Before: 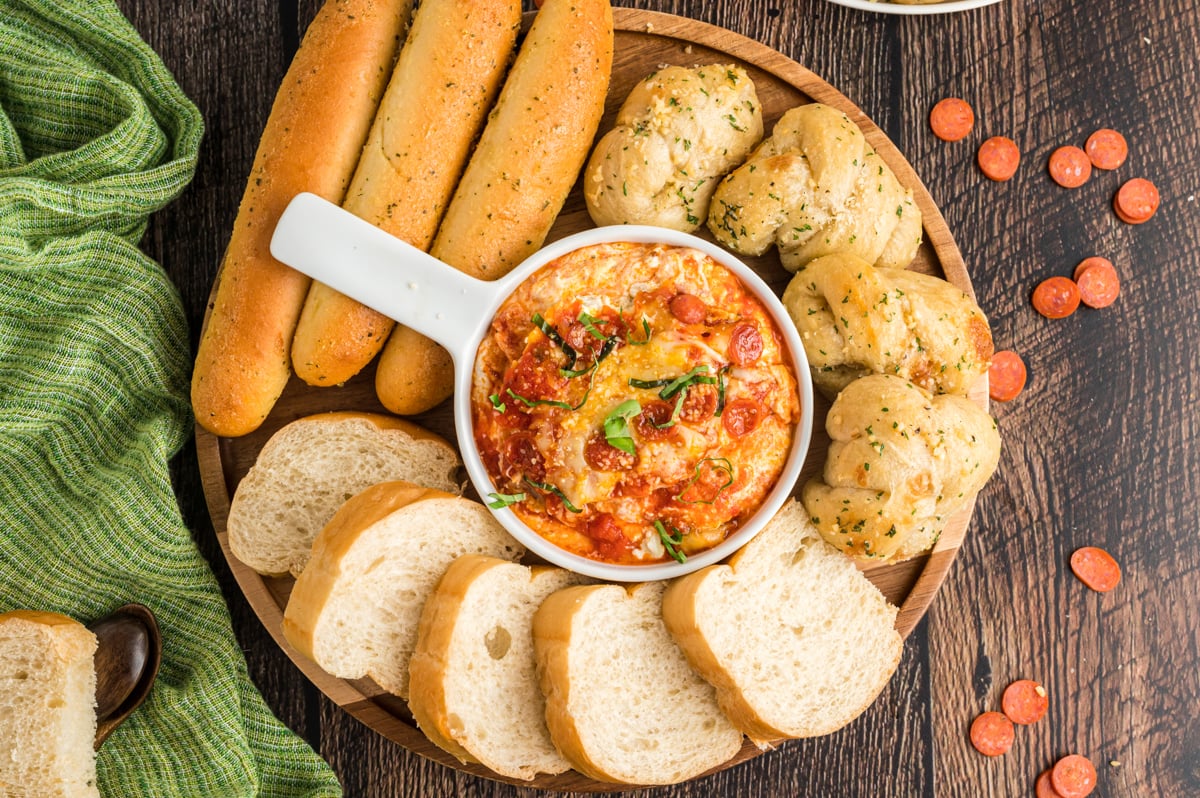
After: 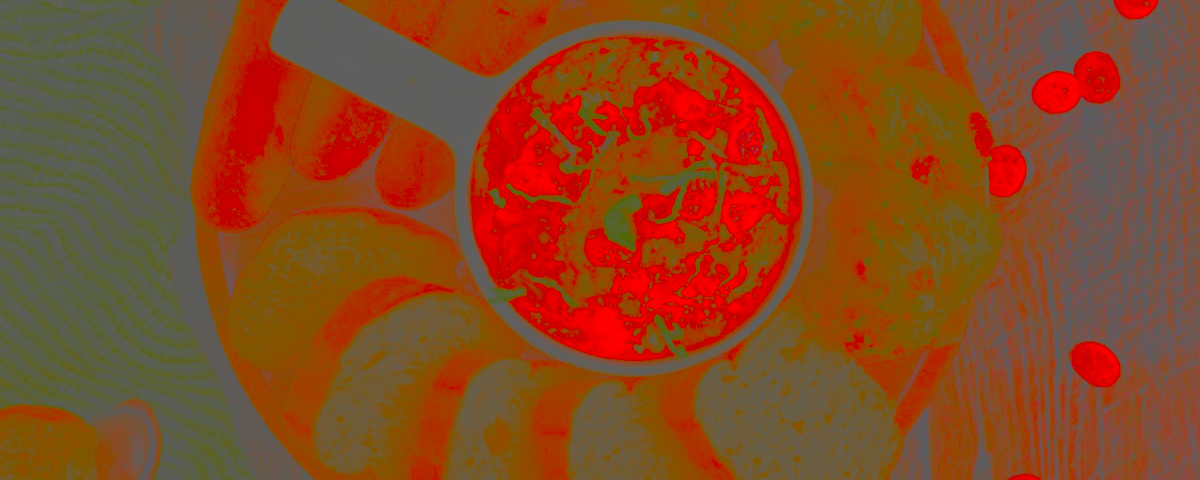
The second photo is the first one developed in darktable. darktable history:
crop and rotate: top 25.701%, bottom 14.037%
color zones: curves: ch1 [(0, 0.679) (0.143, 0.647) (0.286, 0.261) (0.378, -0.011) (0.571, 0.396) (0.714, 0.399) (0.857, 0.406) (1, 0.679)]
exposure: exposure -0.153 EV, compensate highlight preservation false
contrast brightness saturation: contrast -0.979, brightness -0.169, saturation 0.743
